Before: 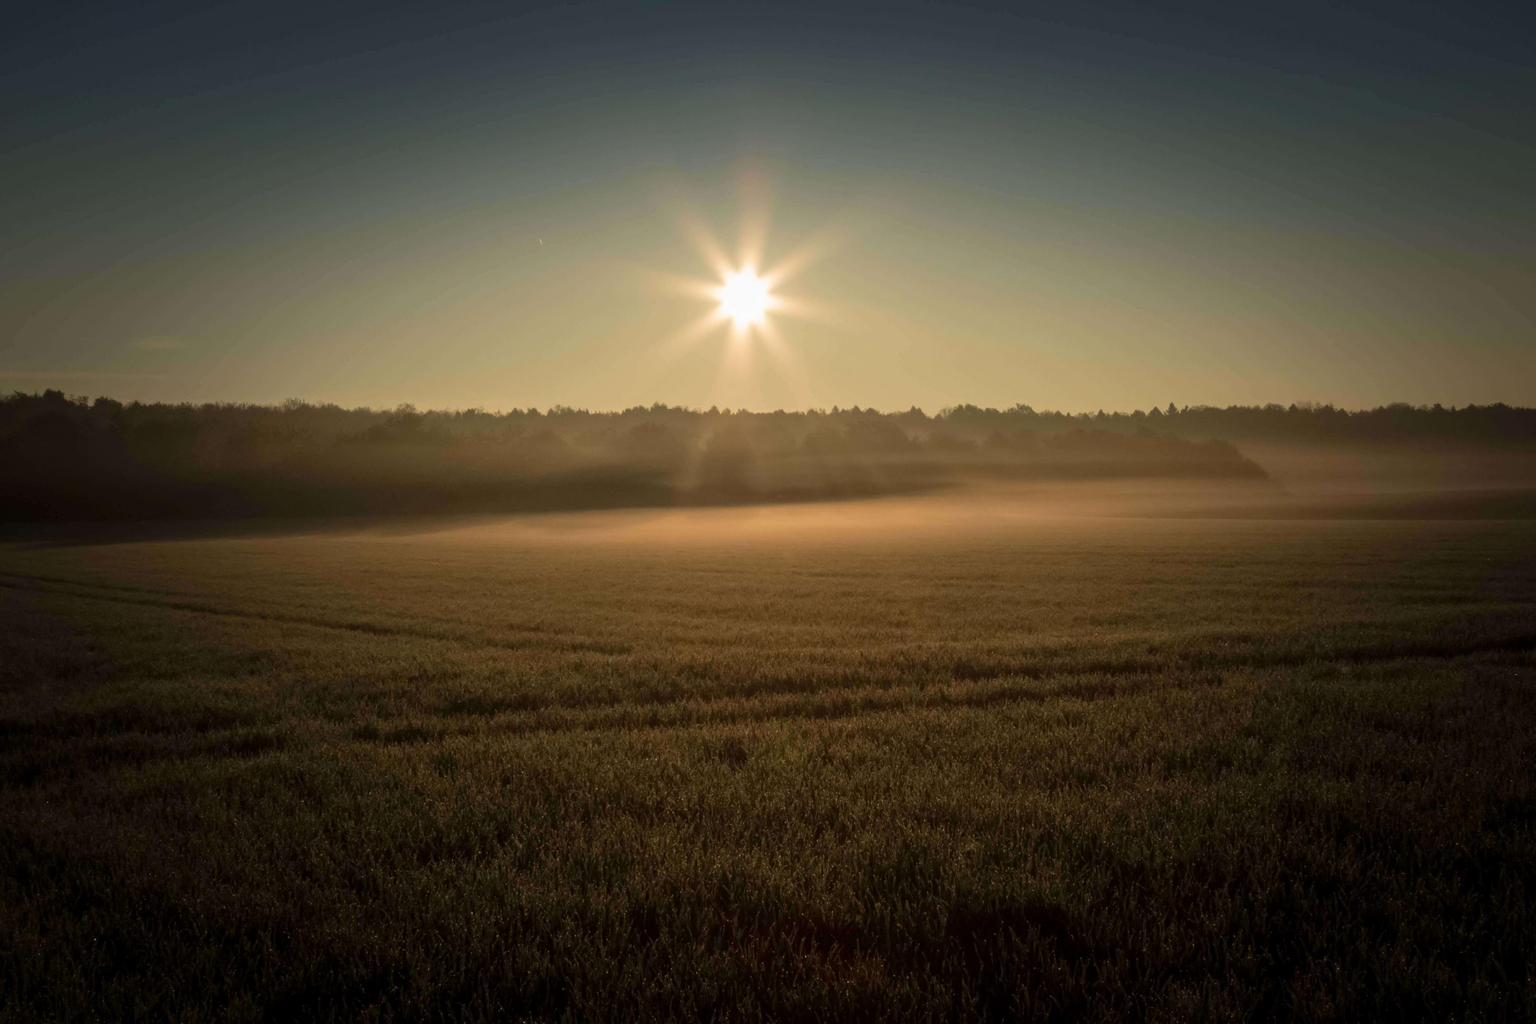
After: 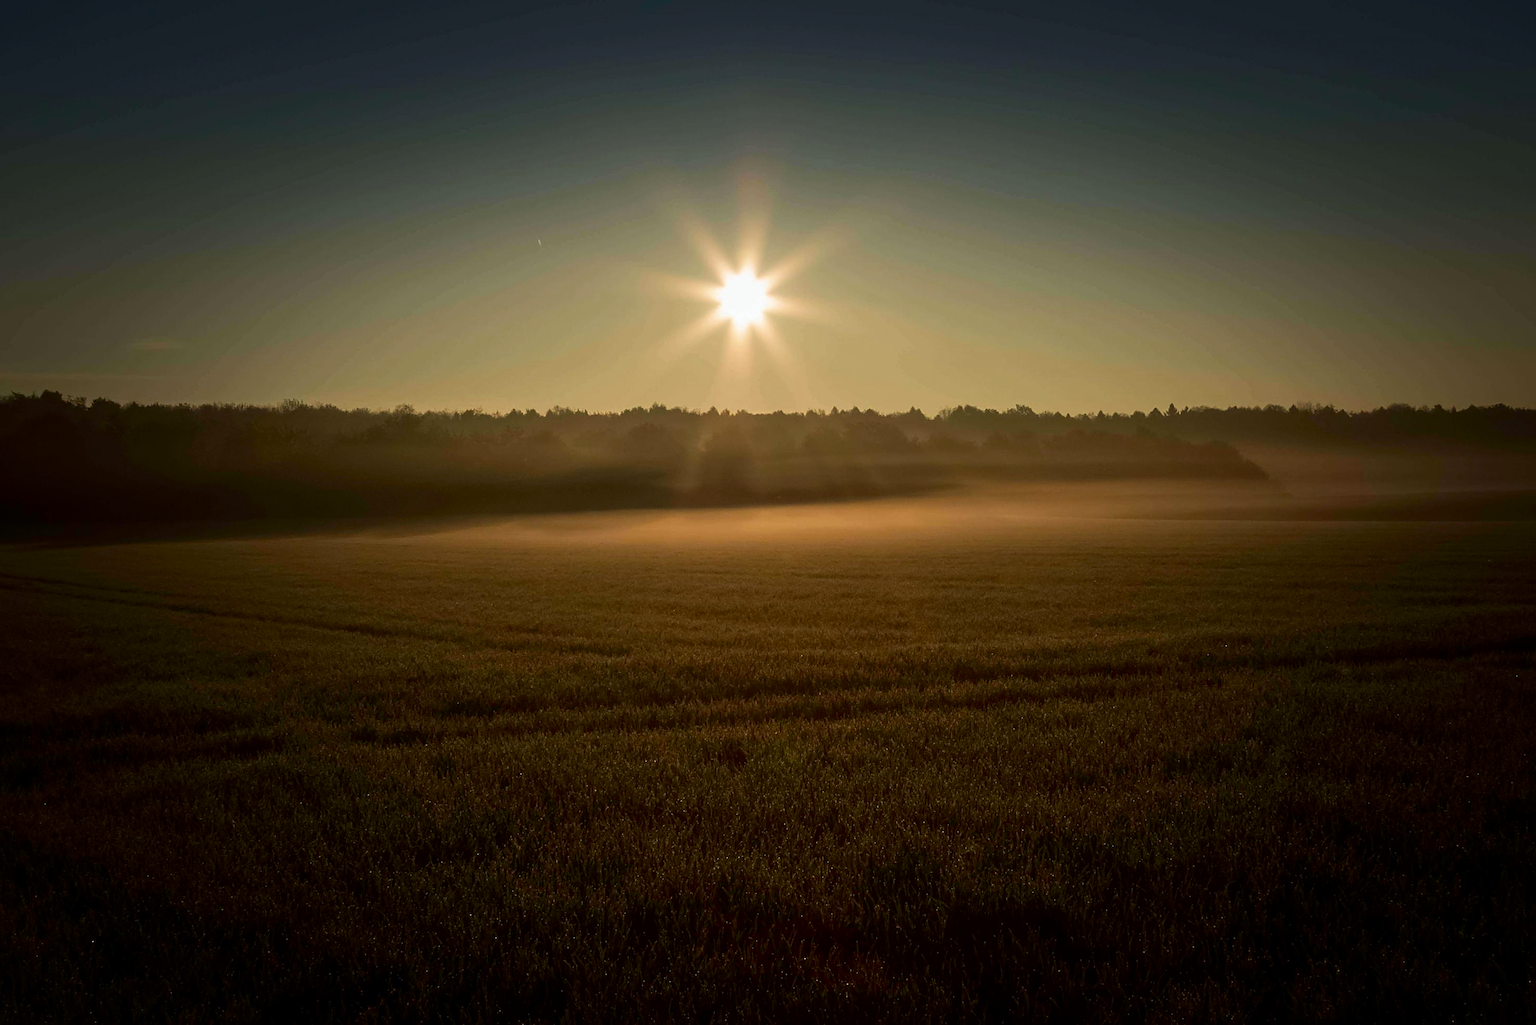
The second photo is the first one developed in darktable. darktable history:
crop: left 0.187%
color correction: highlights a* -0.305, highlights b* -0.08
sharpen: amount 0.59
contrast brightness saturation: contrast 0.066, brightness -0.138, saturation 0.119
